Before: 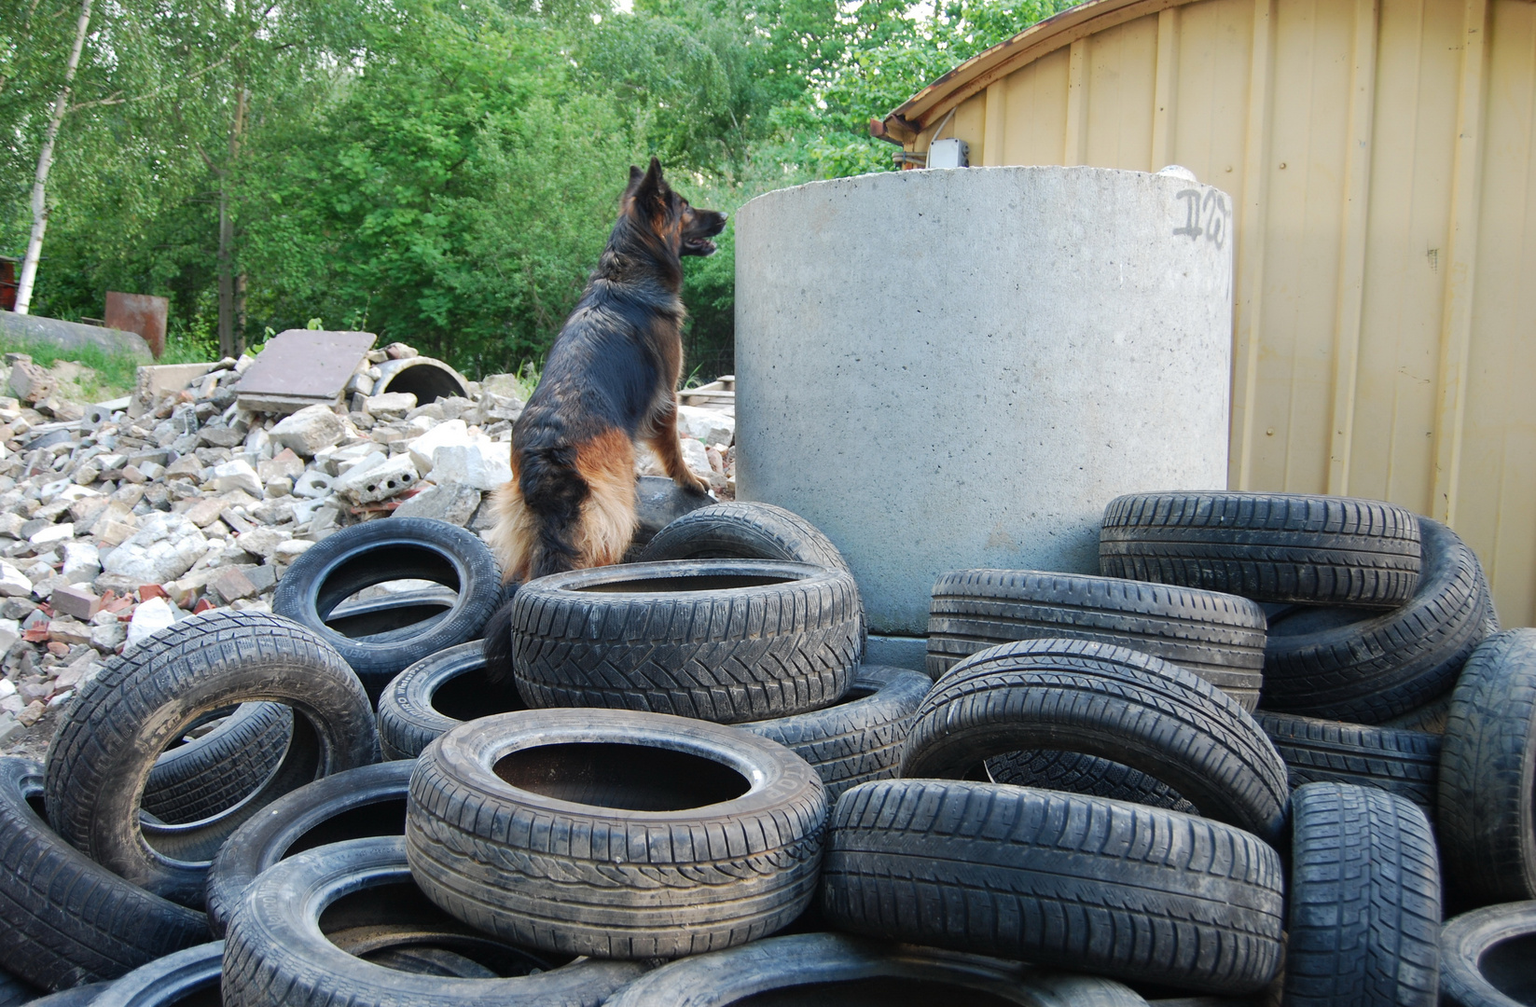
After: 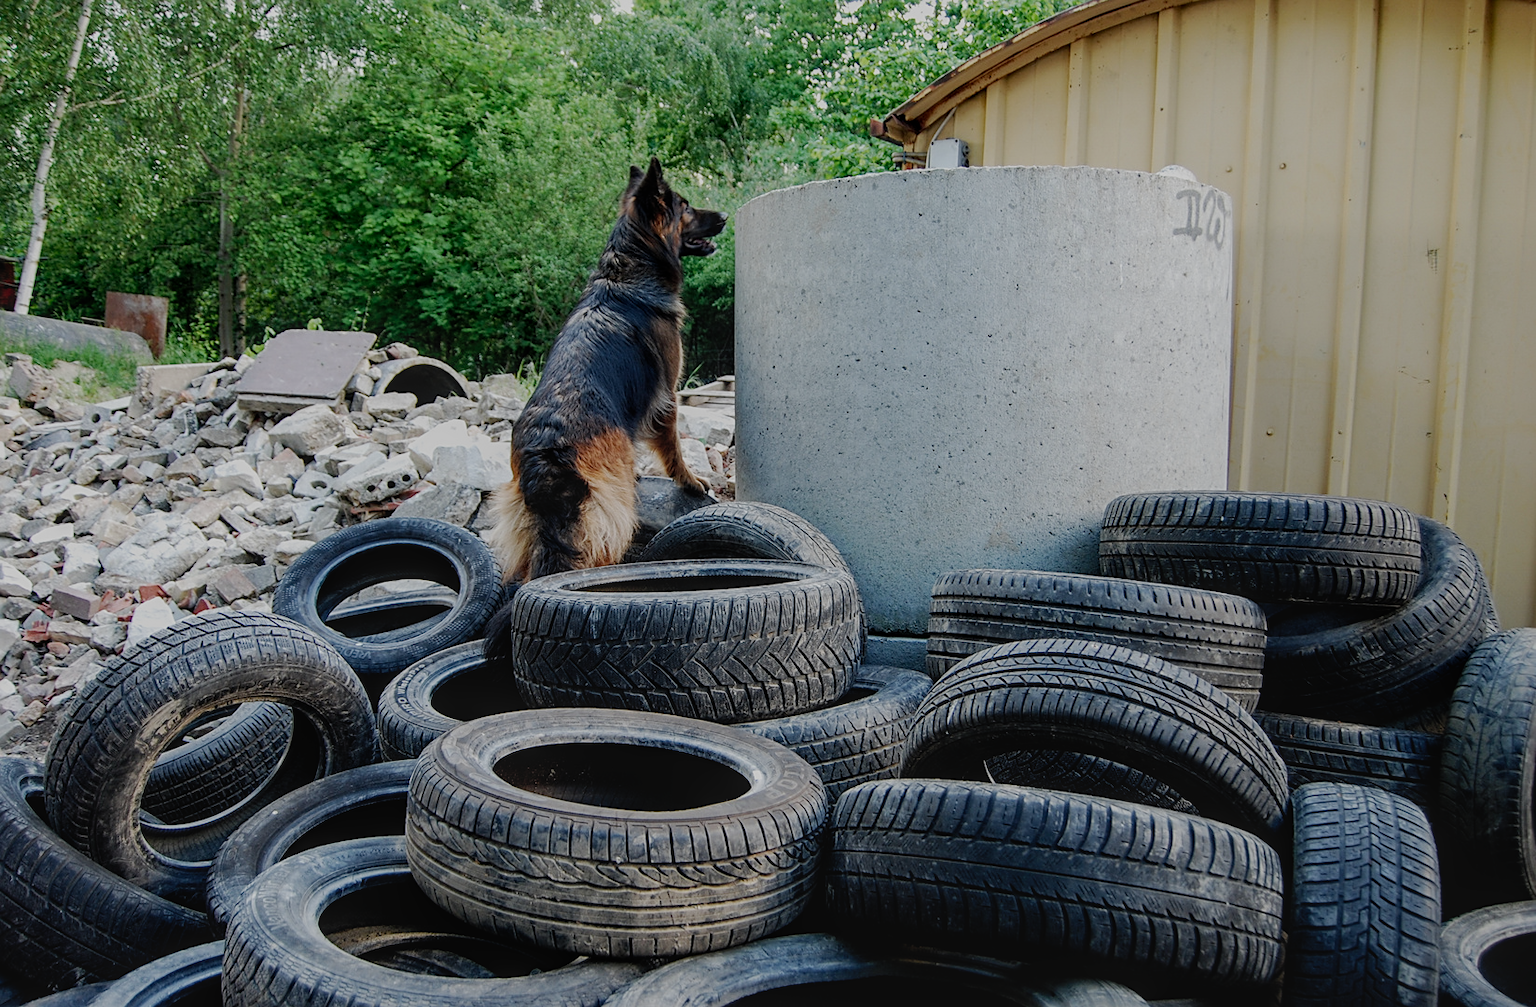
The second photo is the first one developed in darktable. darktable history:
local contrast: detail 130%
filmic rgb: middle gray luminance 29%, black relative exposure -10.3 EV, white relative exposure 5.5 EV, threshold 6 EV, target black luminance 0%, hardness 3.95, latitude 2.04%, contrast 1.132, highlights saturation mix 5%, shadows ↔ highlights balance 15.11%, preserve chrominance no, color science v3 (2019), use custom middle-gray values true, iterations of high-quality reconstruction 0, enable highlight reconstruction true
contrast brightness saturation: contrast -0.1, saturation -0.1
sharpen: on, module defaults
